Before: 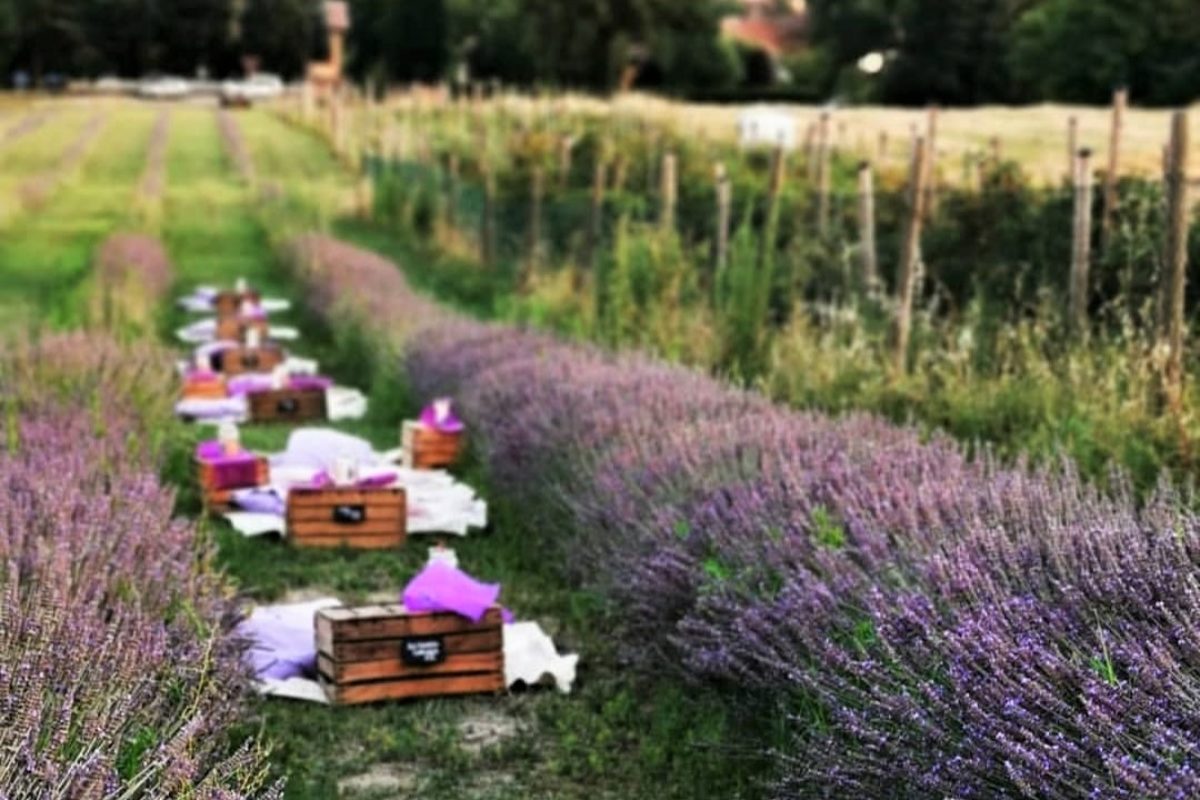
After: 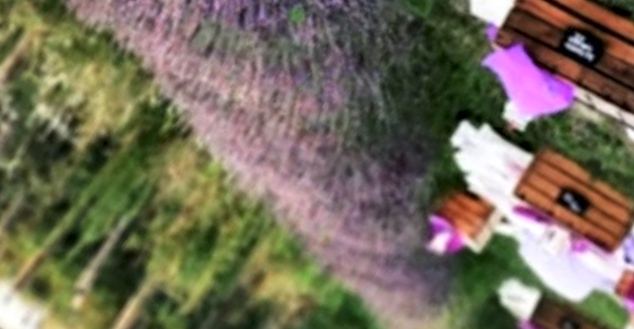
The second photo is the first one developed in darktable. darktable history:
crop and rotate: angle 148.5°, left 9.135%, top 15.655%, right 4.397%, bottom 16.972%
local contrast: mode bilateral grid, contrast 25, coarseness 60, detail 151%, midtone range 0.2
